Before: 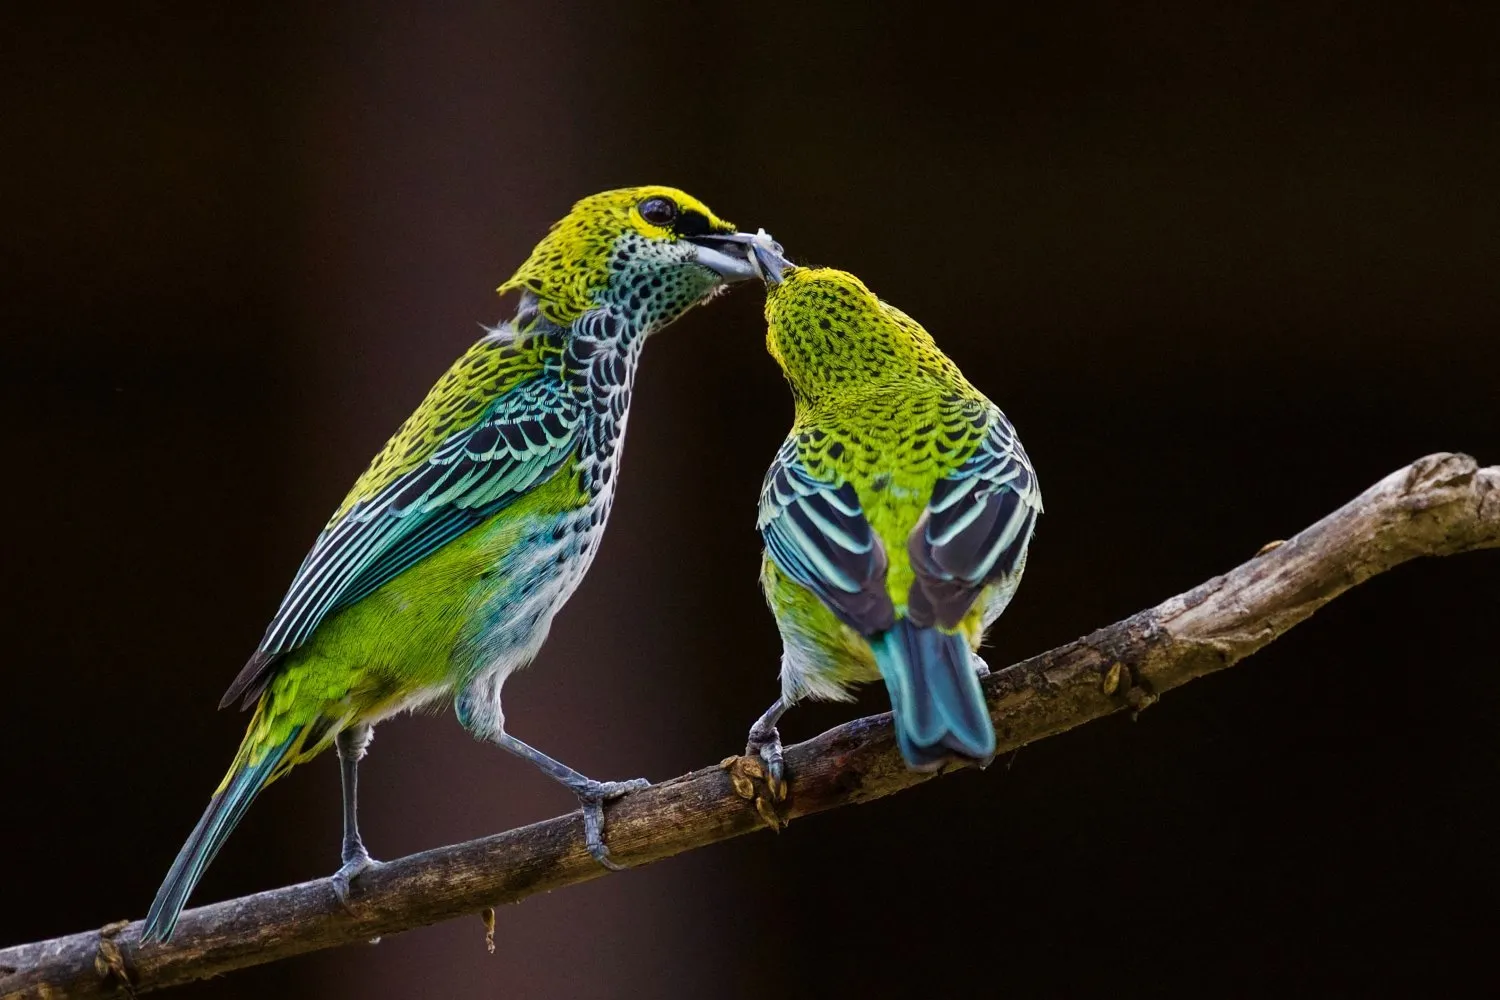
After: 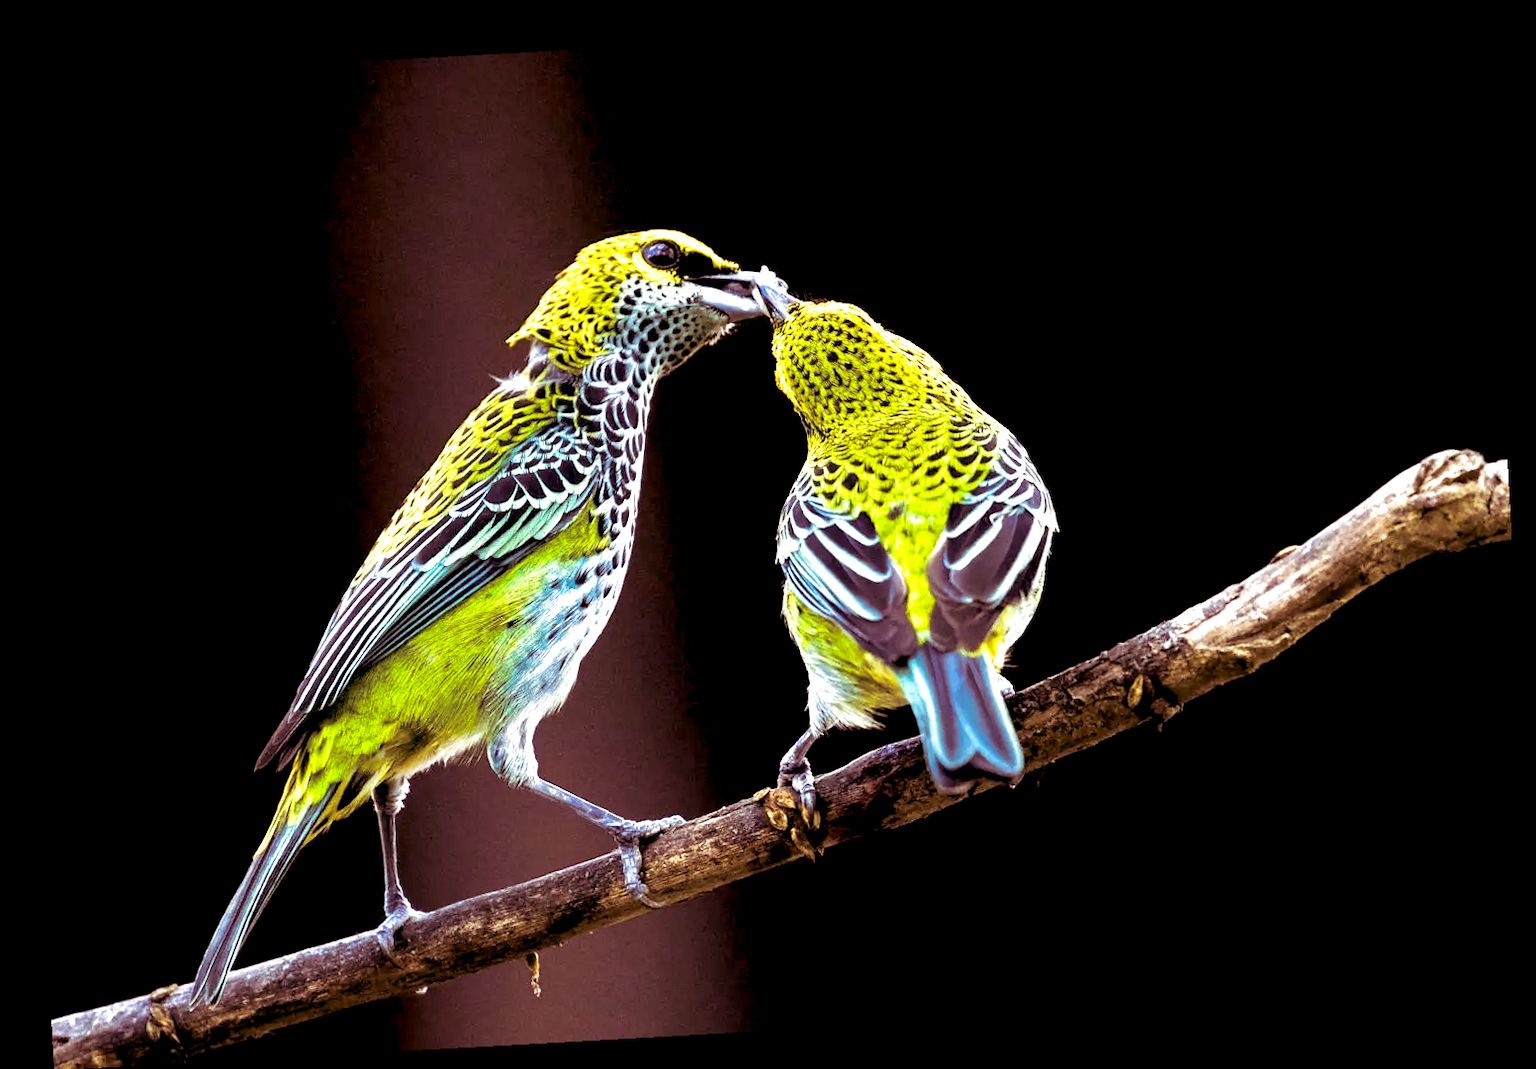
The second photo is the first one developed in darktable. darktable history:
rotate and perspective: rotation -3.18°, automatic cropping off
exposure: black level correction 0.009, exposure 1.425 EV, compensate highlight preservation false
split-toning: on, module defaults
color contrast: green-magenta contrast 0.8, blue-yellow contrast 1.1, unbound 0
